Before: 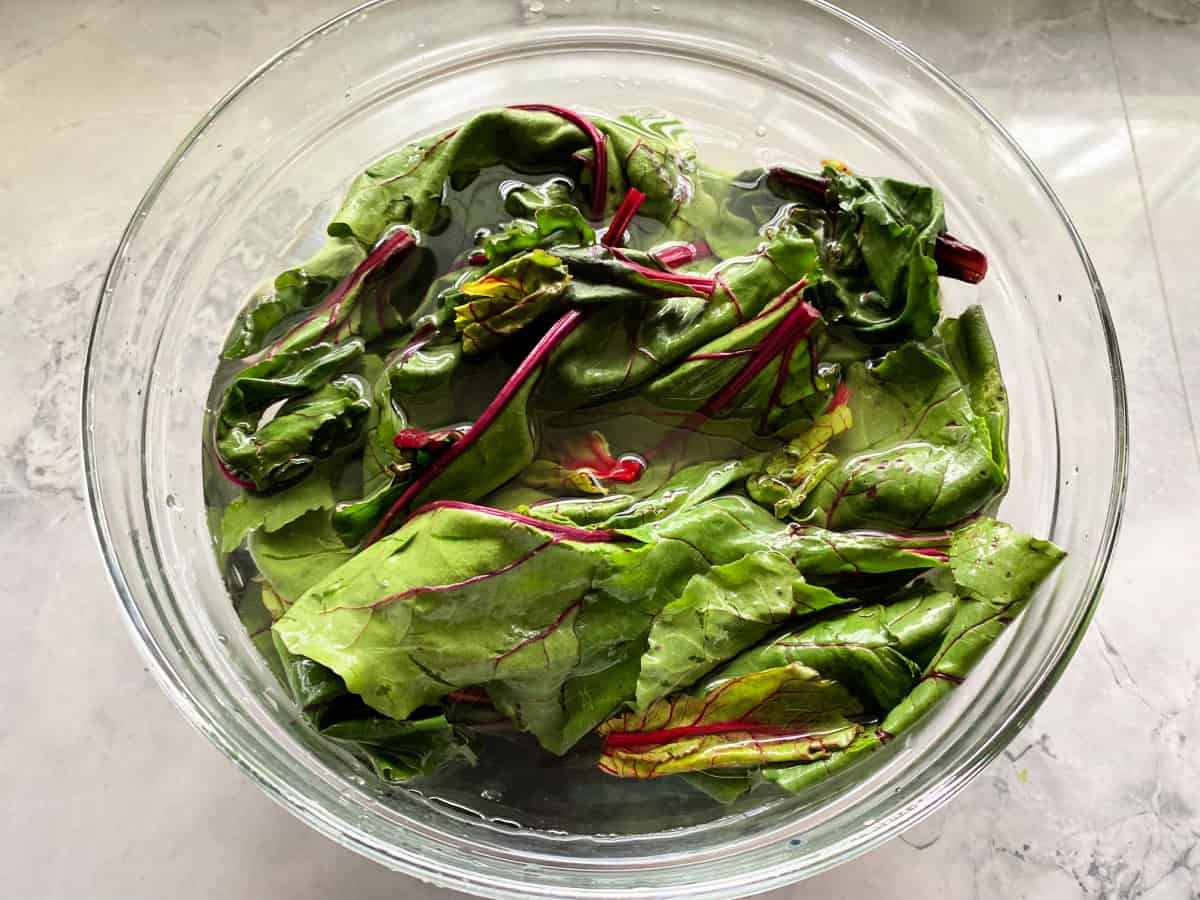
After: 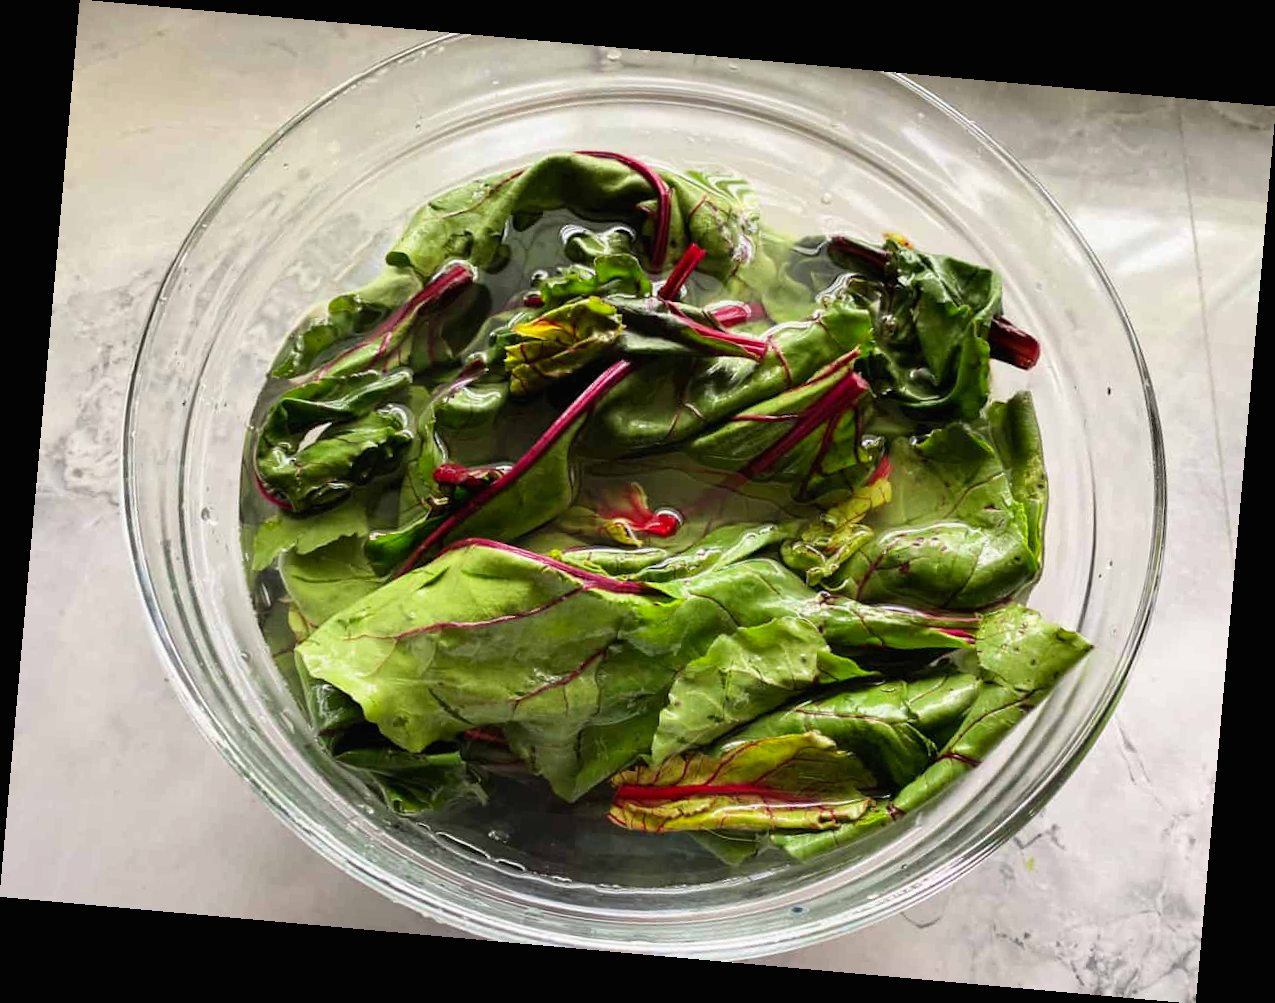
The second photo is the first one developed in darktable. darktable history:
contrast brightness saturation: contrast -0.02, brightness -0.01, saturation 0.03
rotate and perspective: rotation 5.12°, automatic cropping off
